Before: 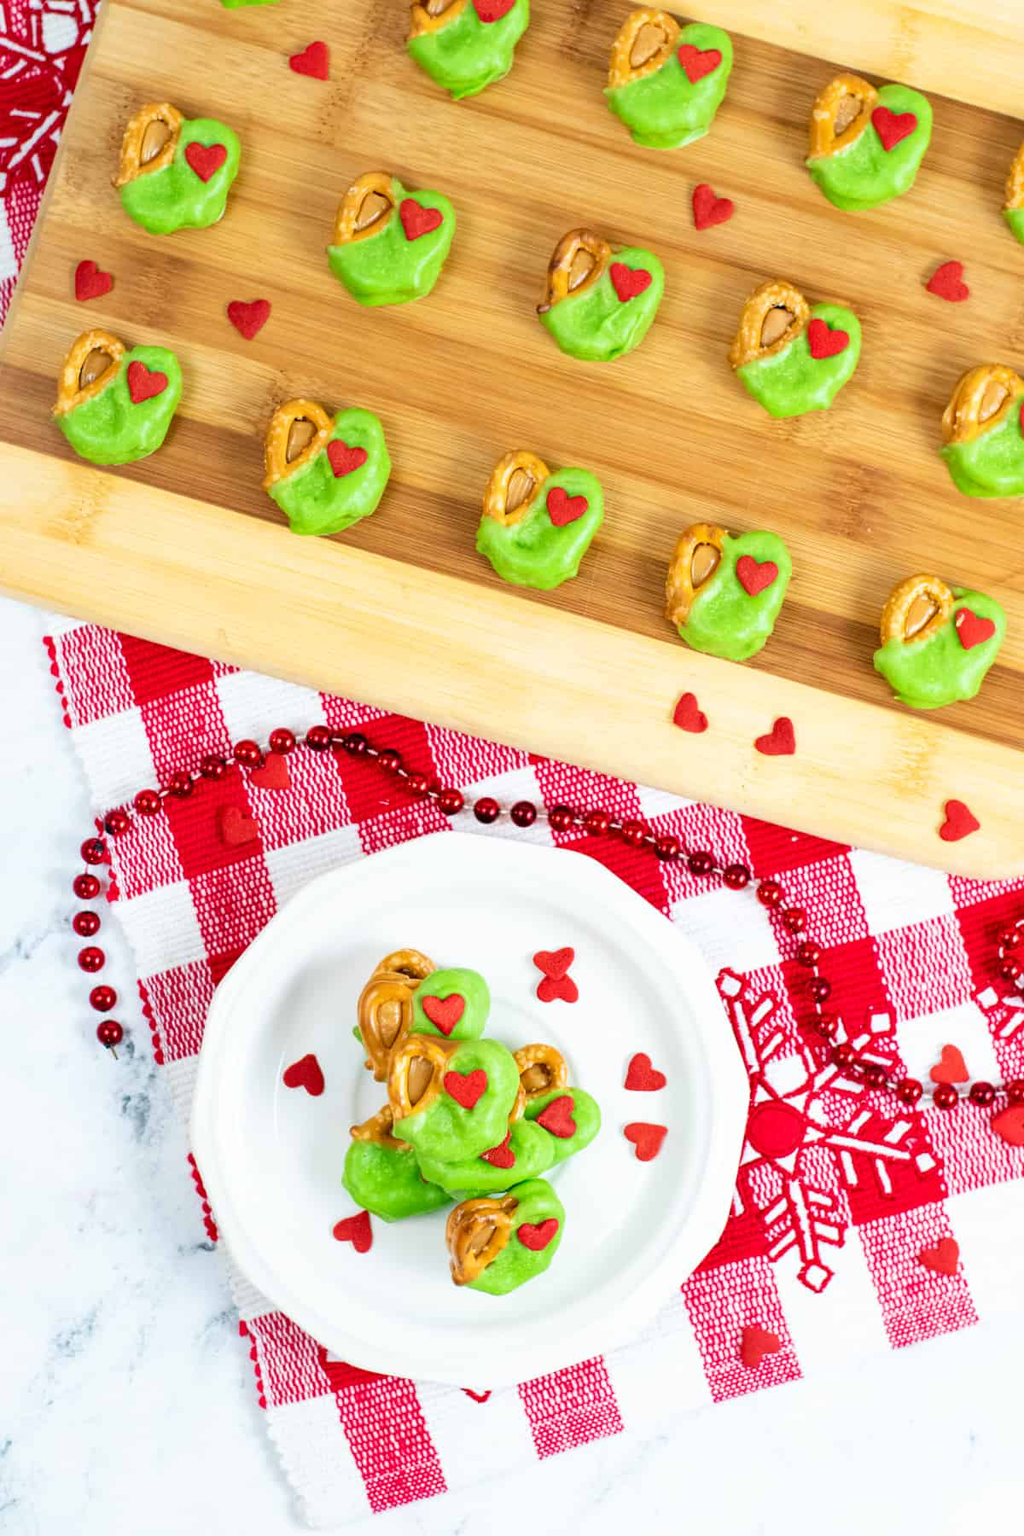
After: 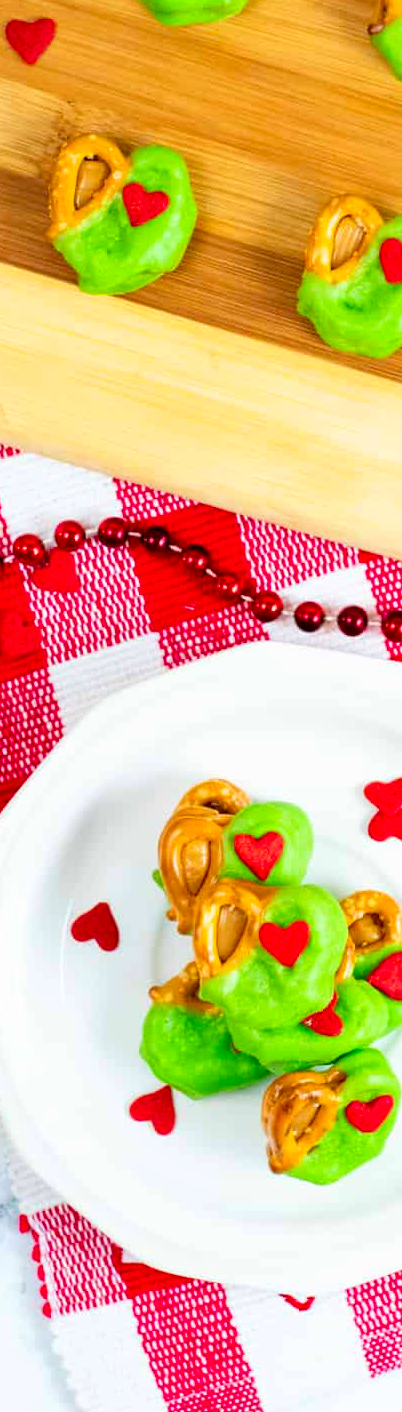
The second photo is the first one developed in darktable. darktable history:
crop and rotate: left 21.77%, top 18.528%, right 44.676%, bottom 2.997%
contrast brightness saturation: contrast 0.09, saturation 0.28
